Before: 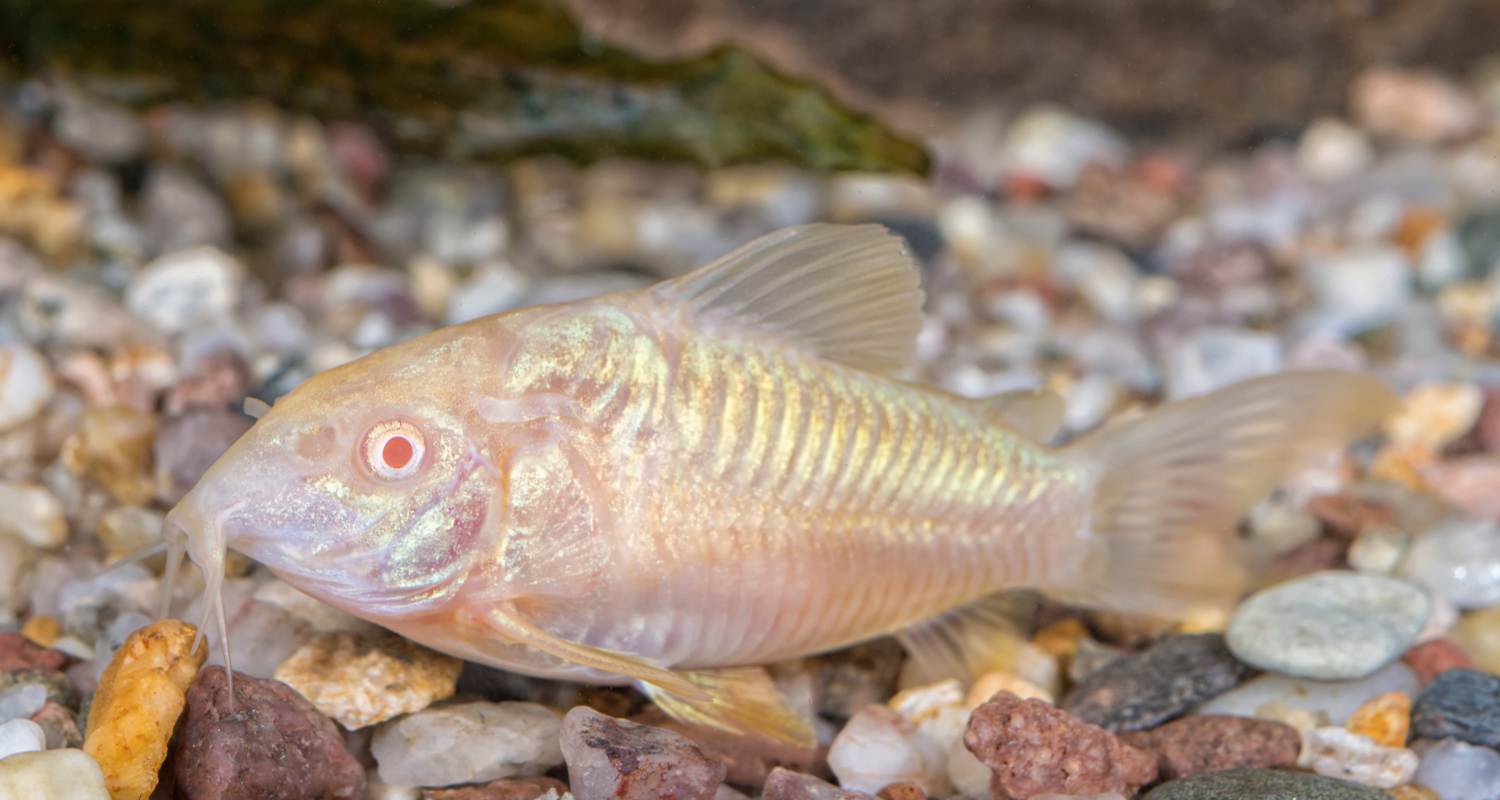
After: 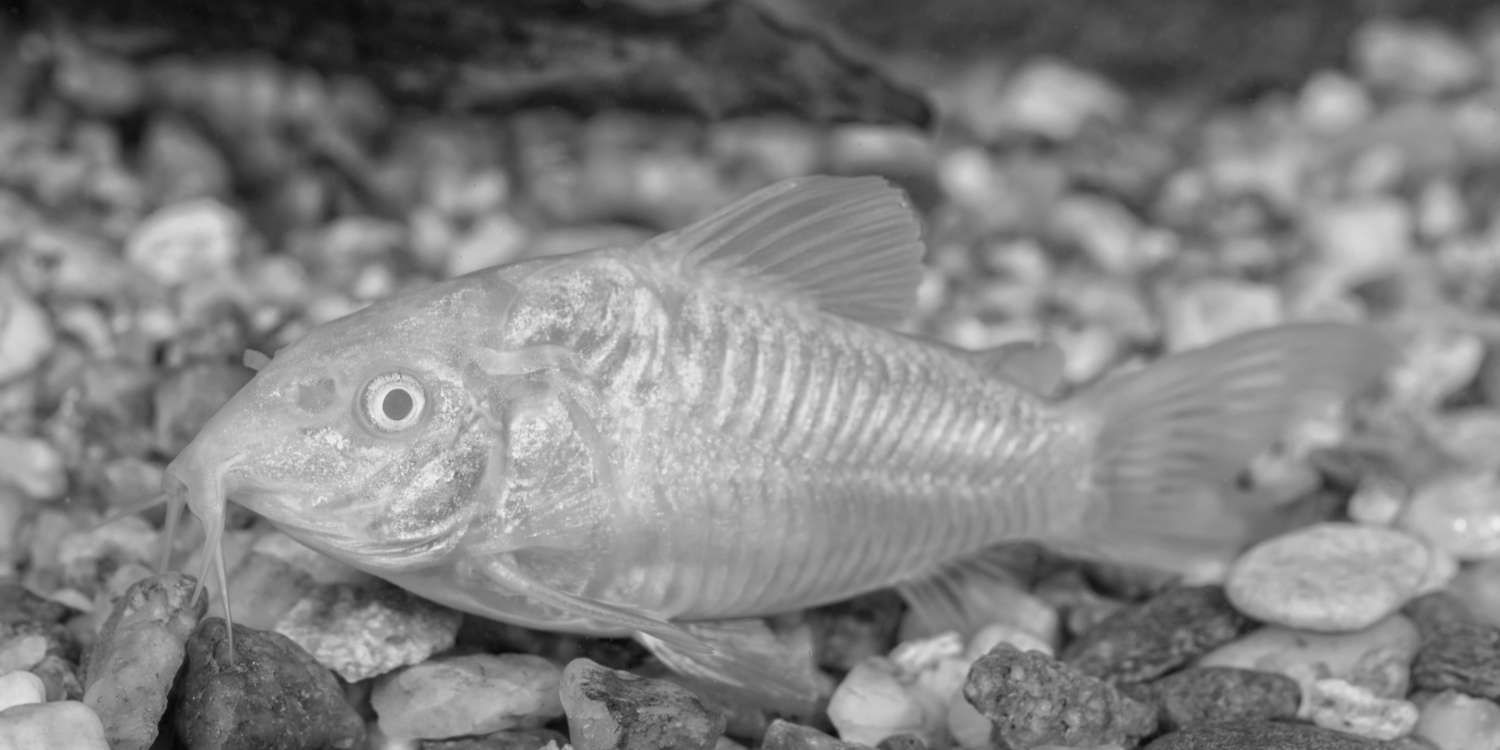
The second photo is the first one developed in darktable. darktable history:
color calibration: output gray [0.25, 0.35, 0.4, 0], x 0.383, y 0.372, temperature 3905.17 K
crop and rotate: top 6.25%
exposure: exposure -0.21 EV, compensate highlight preservation false
